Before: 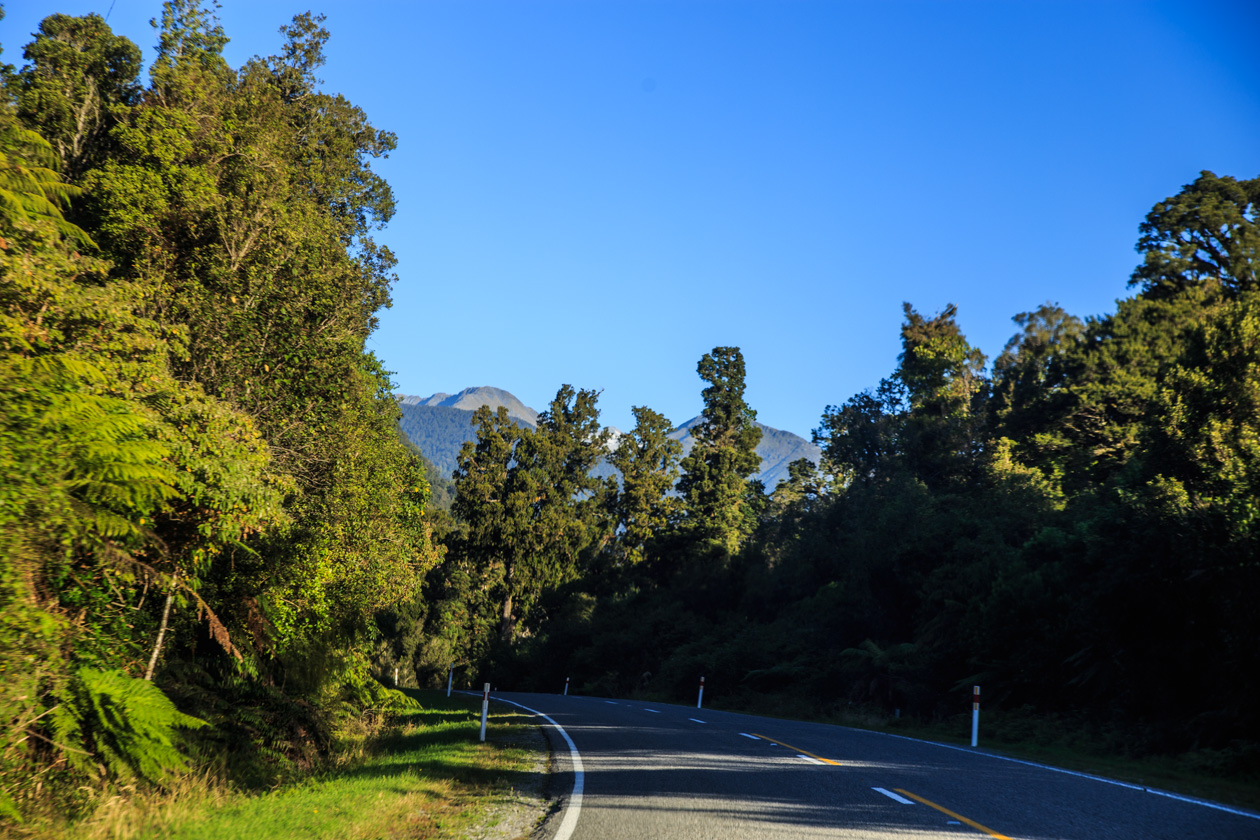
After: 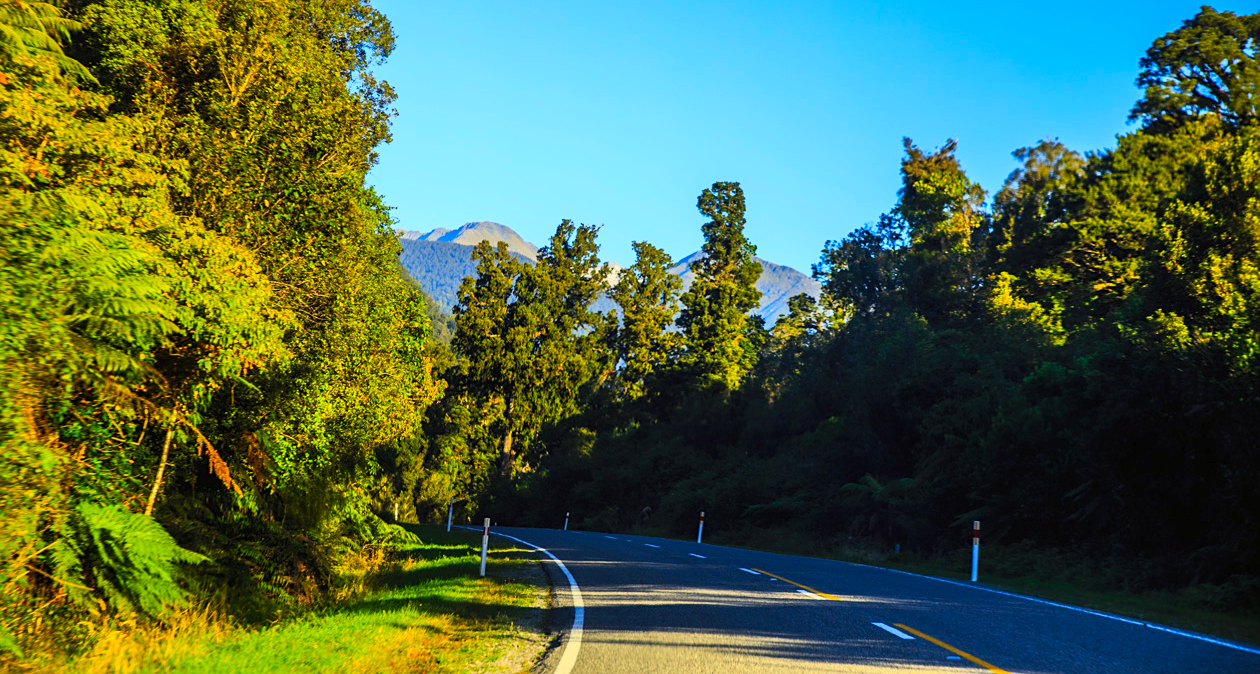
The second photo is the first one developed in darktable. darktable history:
color correction: highlights a* 2.48, highlights b* 23.06
sharpen: amount 0.217
crop and rotate: top 19.658%
contrast brightness saturation: contrast 0.2, brightness 0.197, saturation 0.785
